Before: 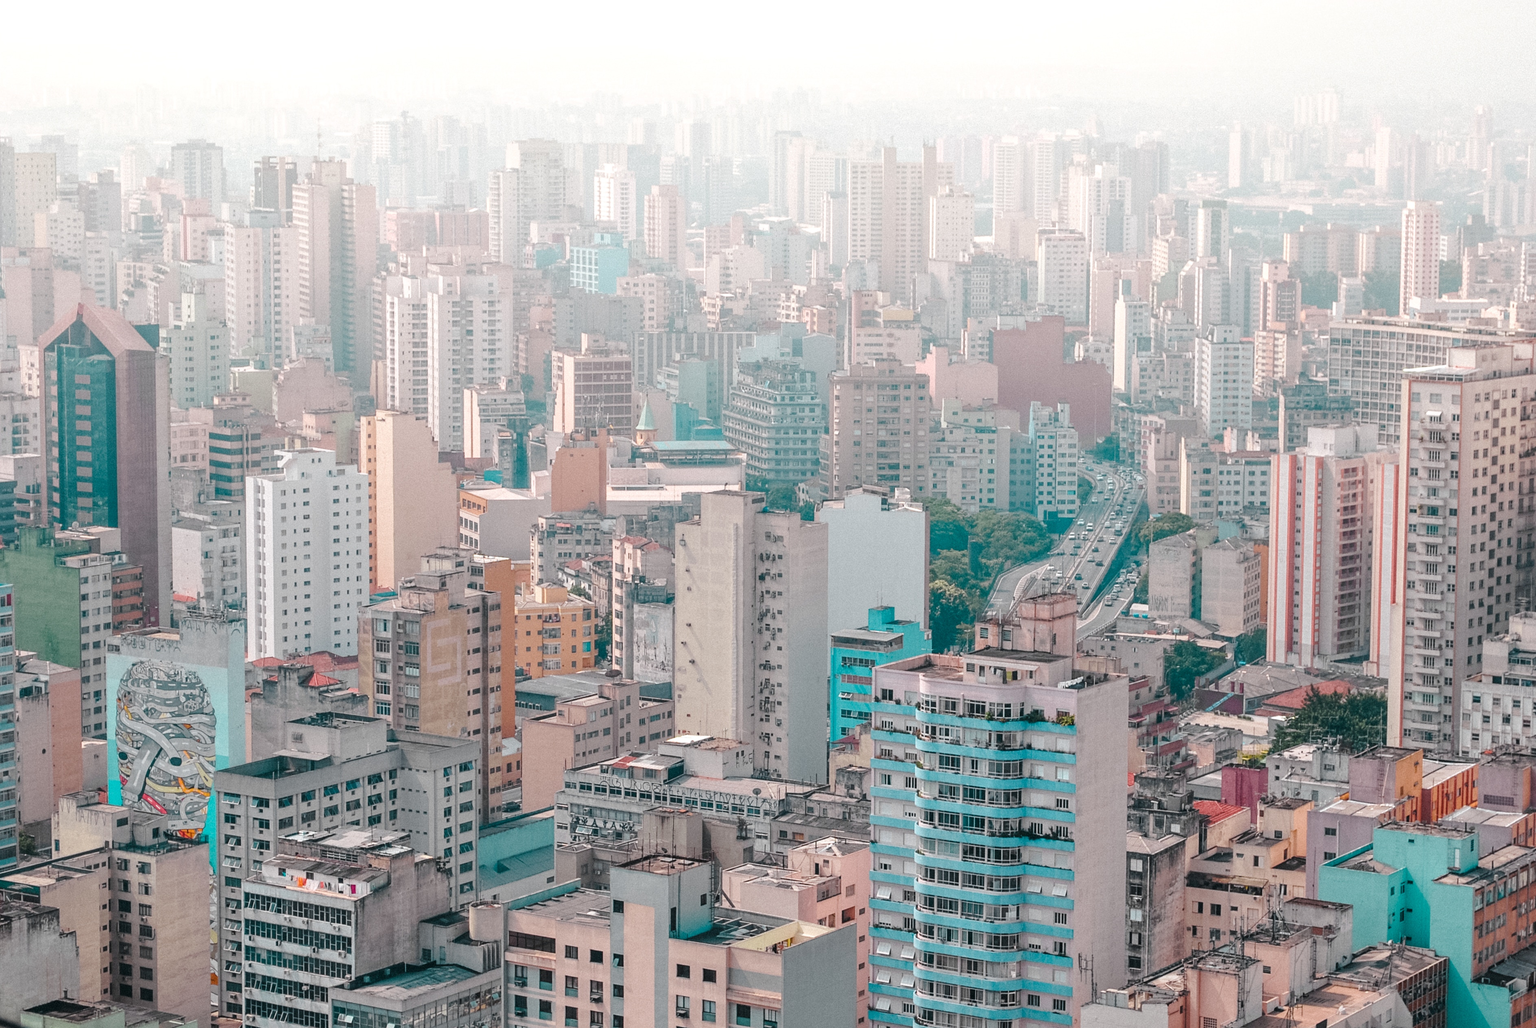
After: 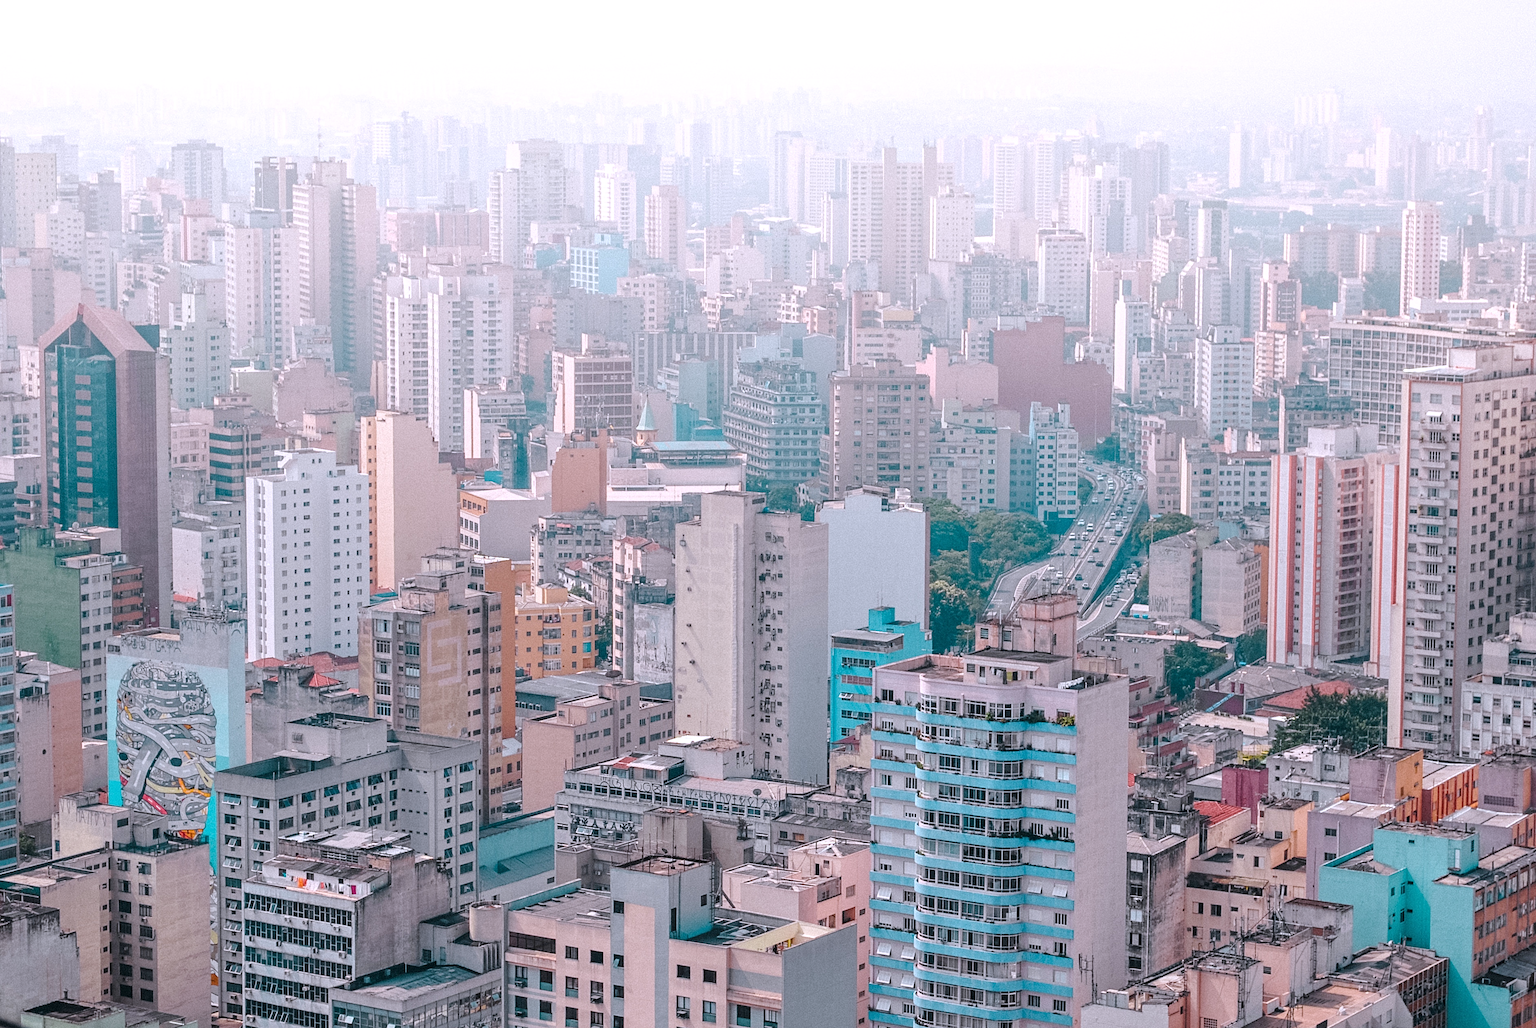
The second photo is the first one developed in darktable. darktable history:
contrast equalizer: y [[0.5, 0.5, 0.5, 0.512, 0.552, 0.62], [0.5 ×6], [0.5 ×4, 0.504, 0.553], [0 ×6], [0 ×6]]
white balance: red 1.004, blue 1.096
